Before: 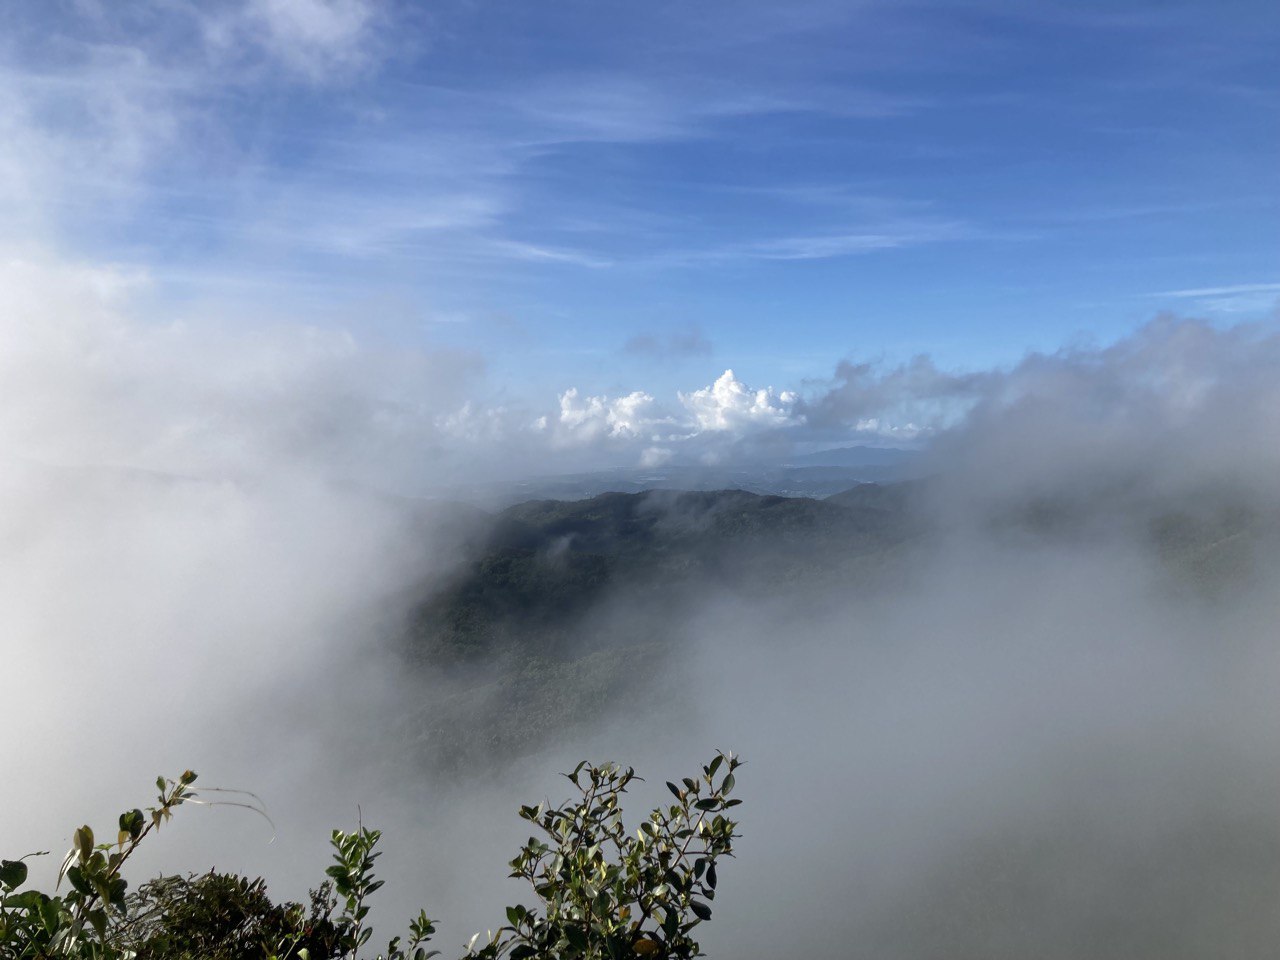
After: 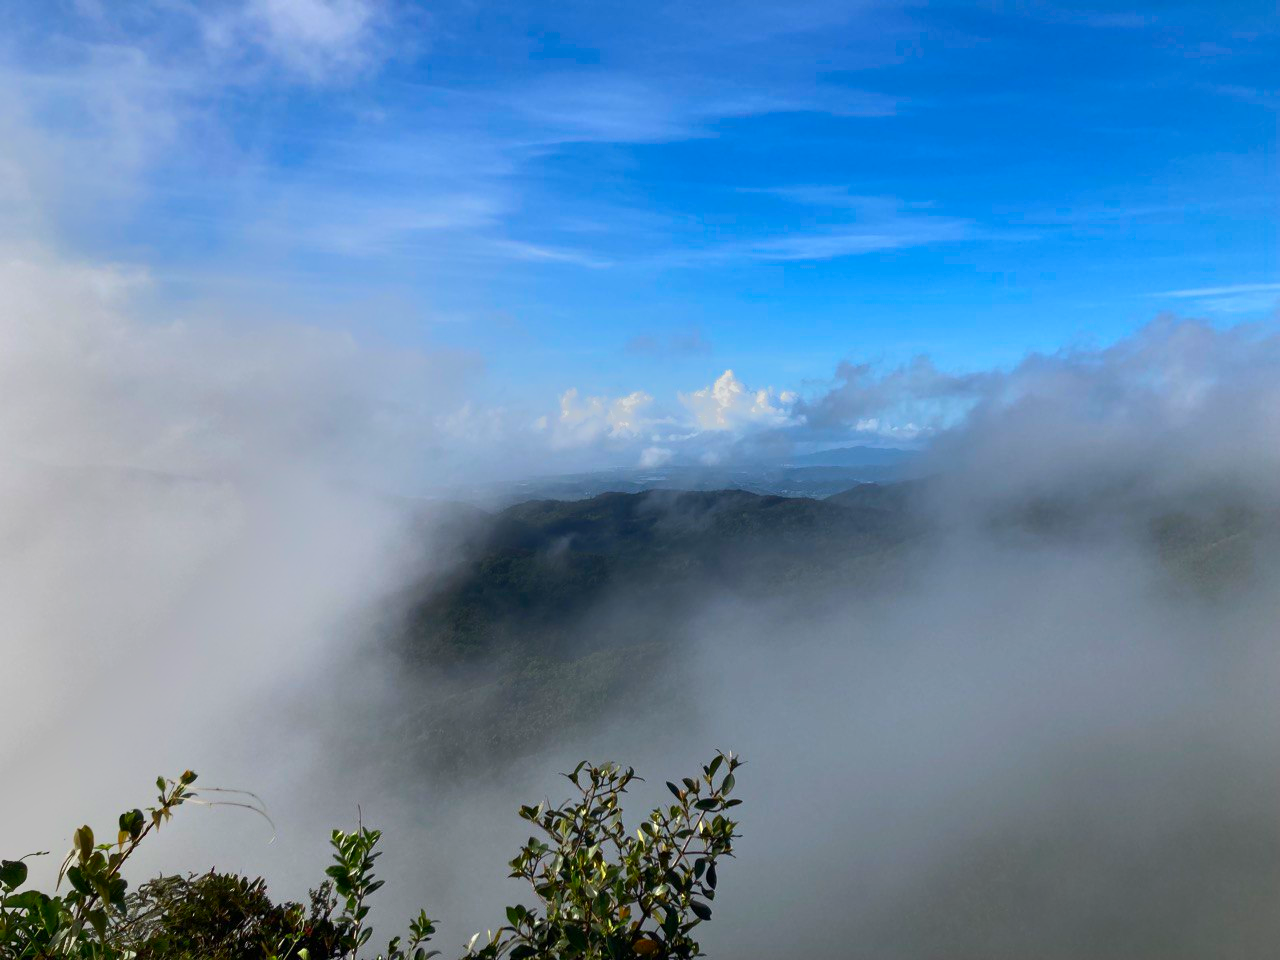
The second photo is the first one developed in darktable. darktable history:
contrast brightness saturation: brightness -0.016, saturation 0.363
tone equalizer: -7 EV -0.644 EV, -6 EV 1.04 EV, -5 EV -0.43 EV, -4 EV 0.44 EV, -3 EV 0.411 EV, -2 EV 0.141 EV, -1 EV -0.167 EV, +0 EV -0.372 EV, smoothing diameter 24.97%, edges refinement/feathering 14.78, preserve details guided filter
